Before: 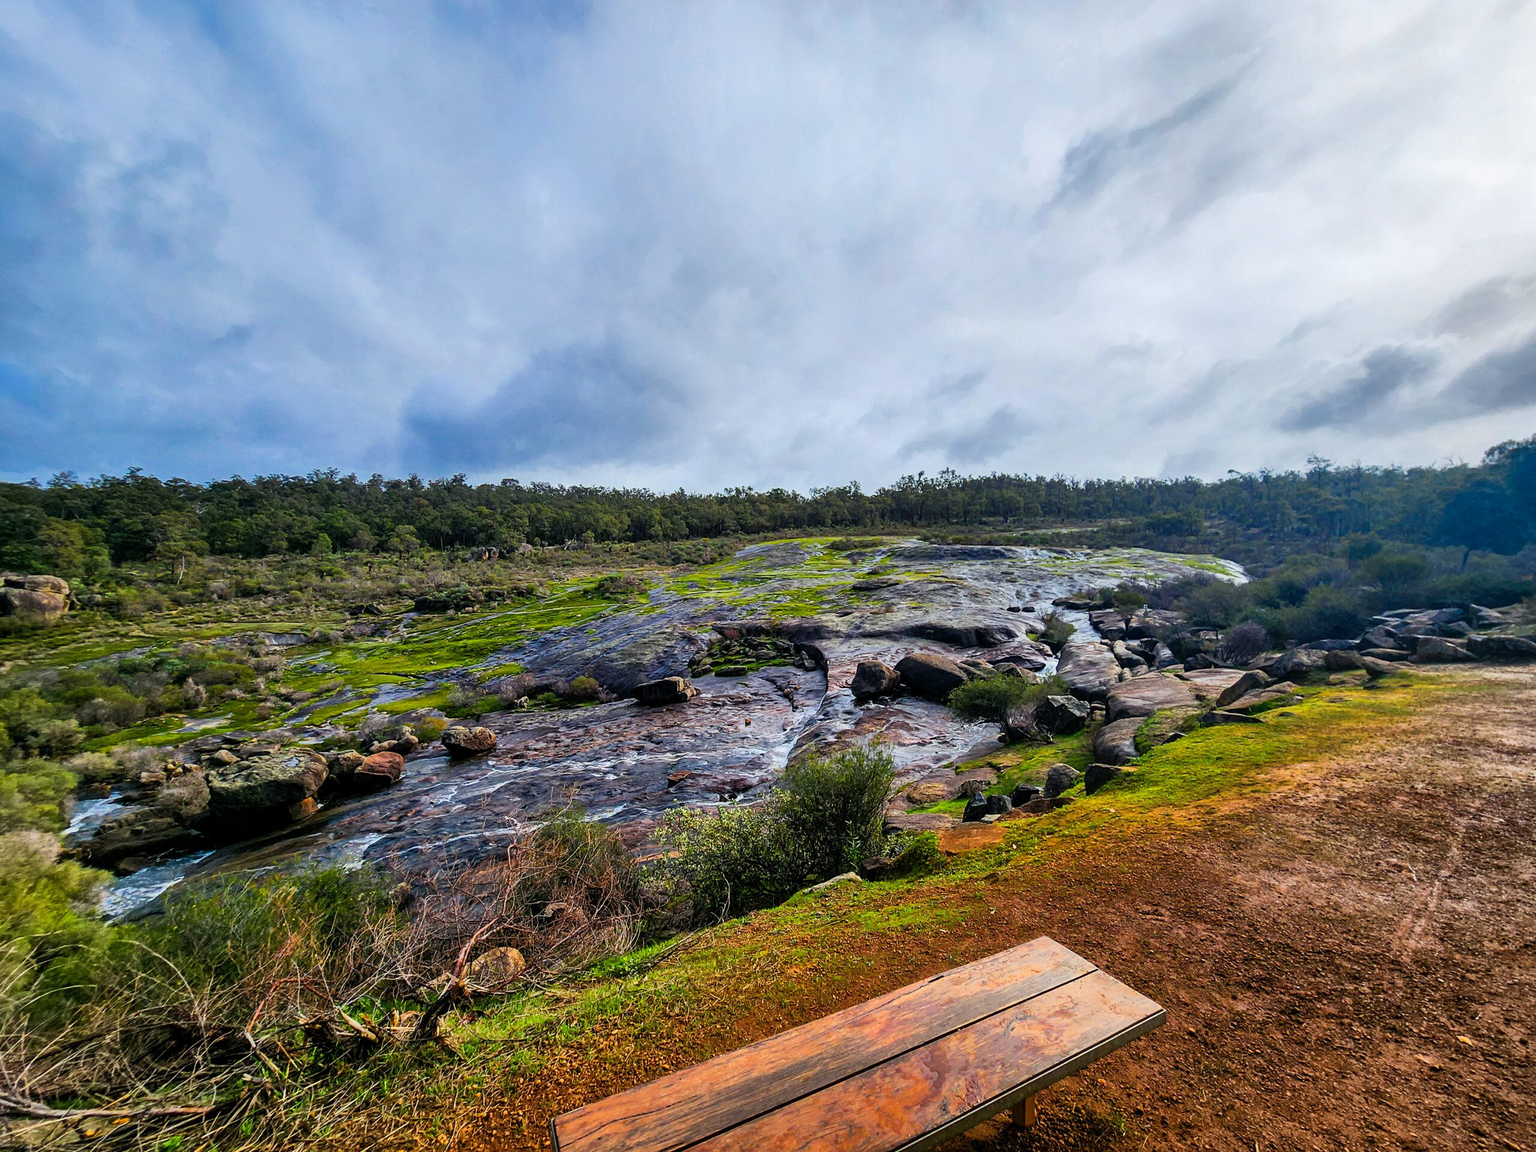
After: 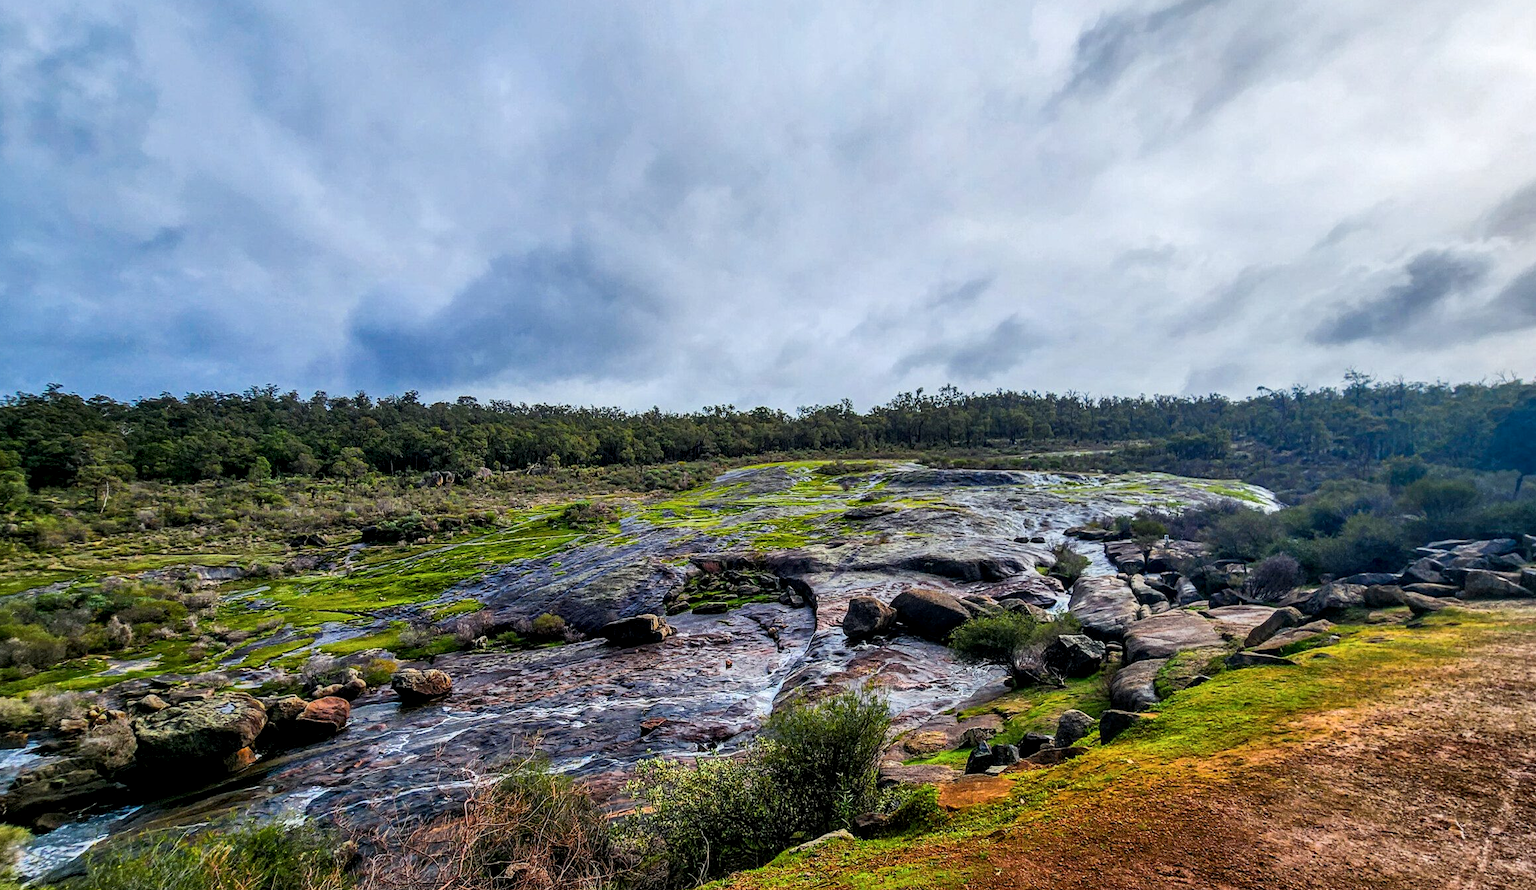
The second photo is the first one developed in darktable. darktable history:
local contrast: detail 130%
crop: left 5.596%, top 10.314%, right 3.534%, bottom 19.395%
